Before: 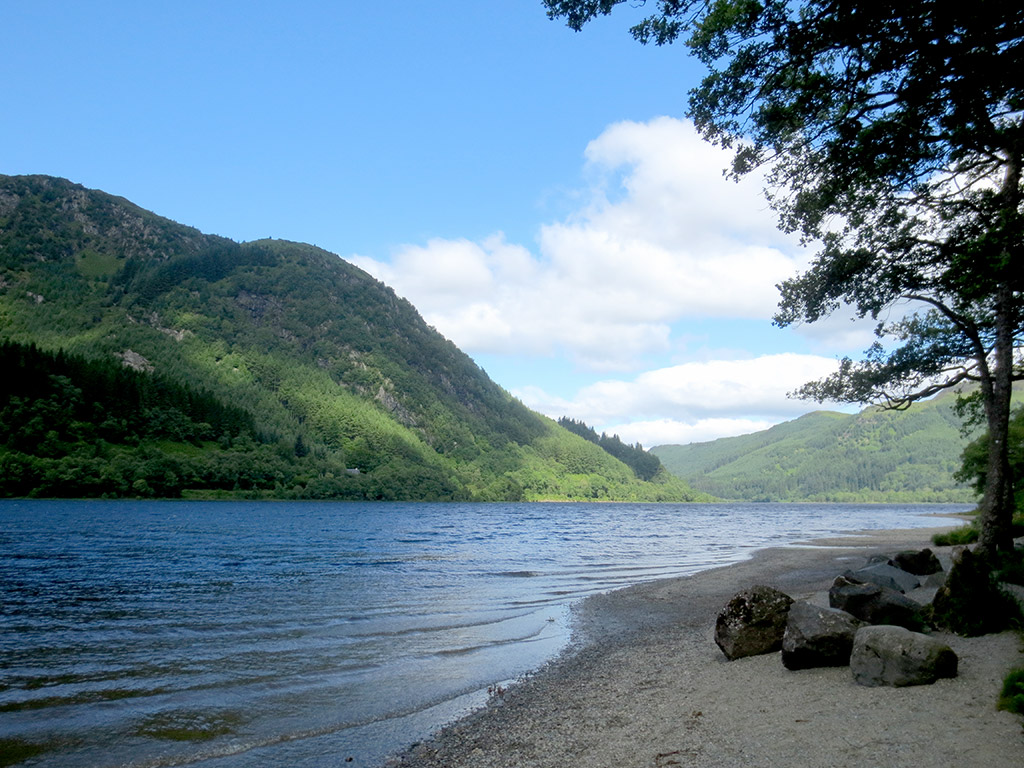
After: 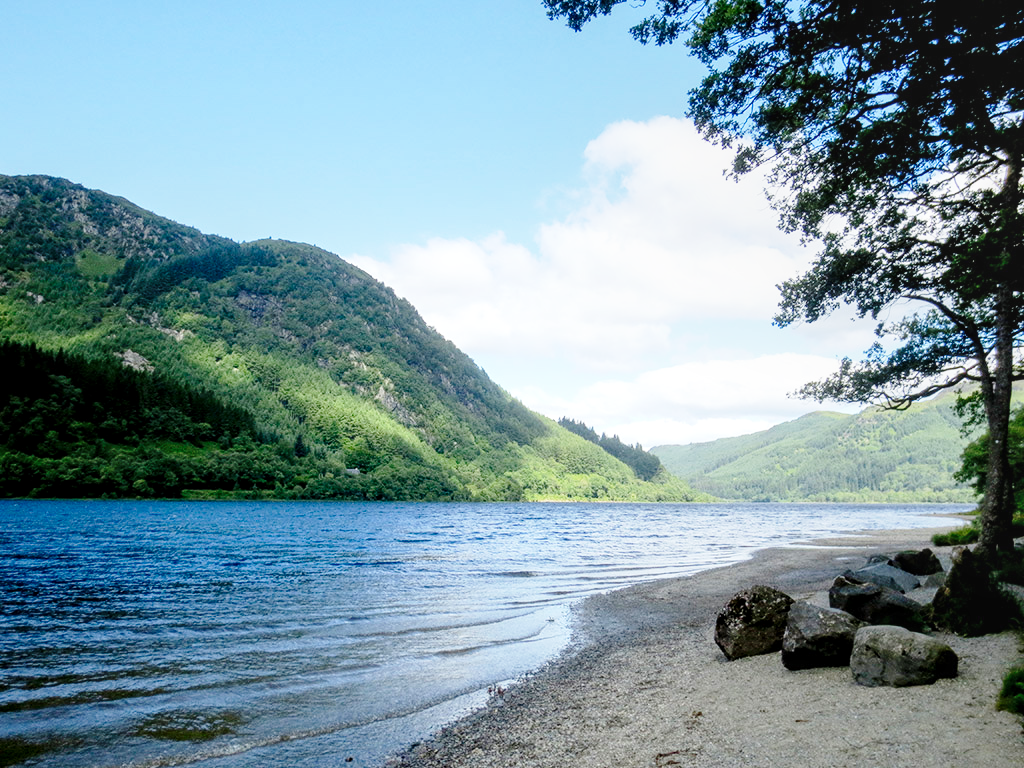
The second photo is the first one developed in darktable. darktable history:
local contrast: on, module defaults
base curve: curves: ch0 [(0, 0) (0.028, 0.03) (0.121, 0.232) (0.46, 0.748) (0.859, 0.968) (1, 1)], preserve colors none
